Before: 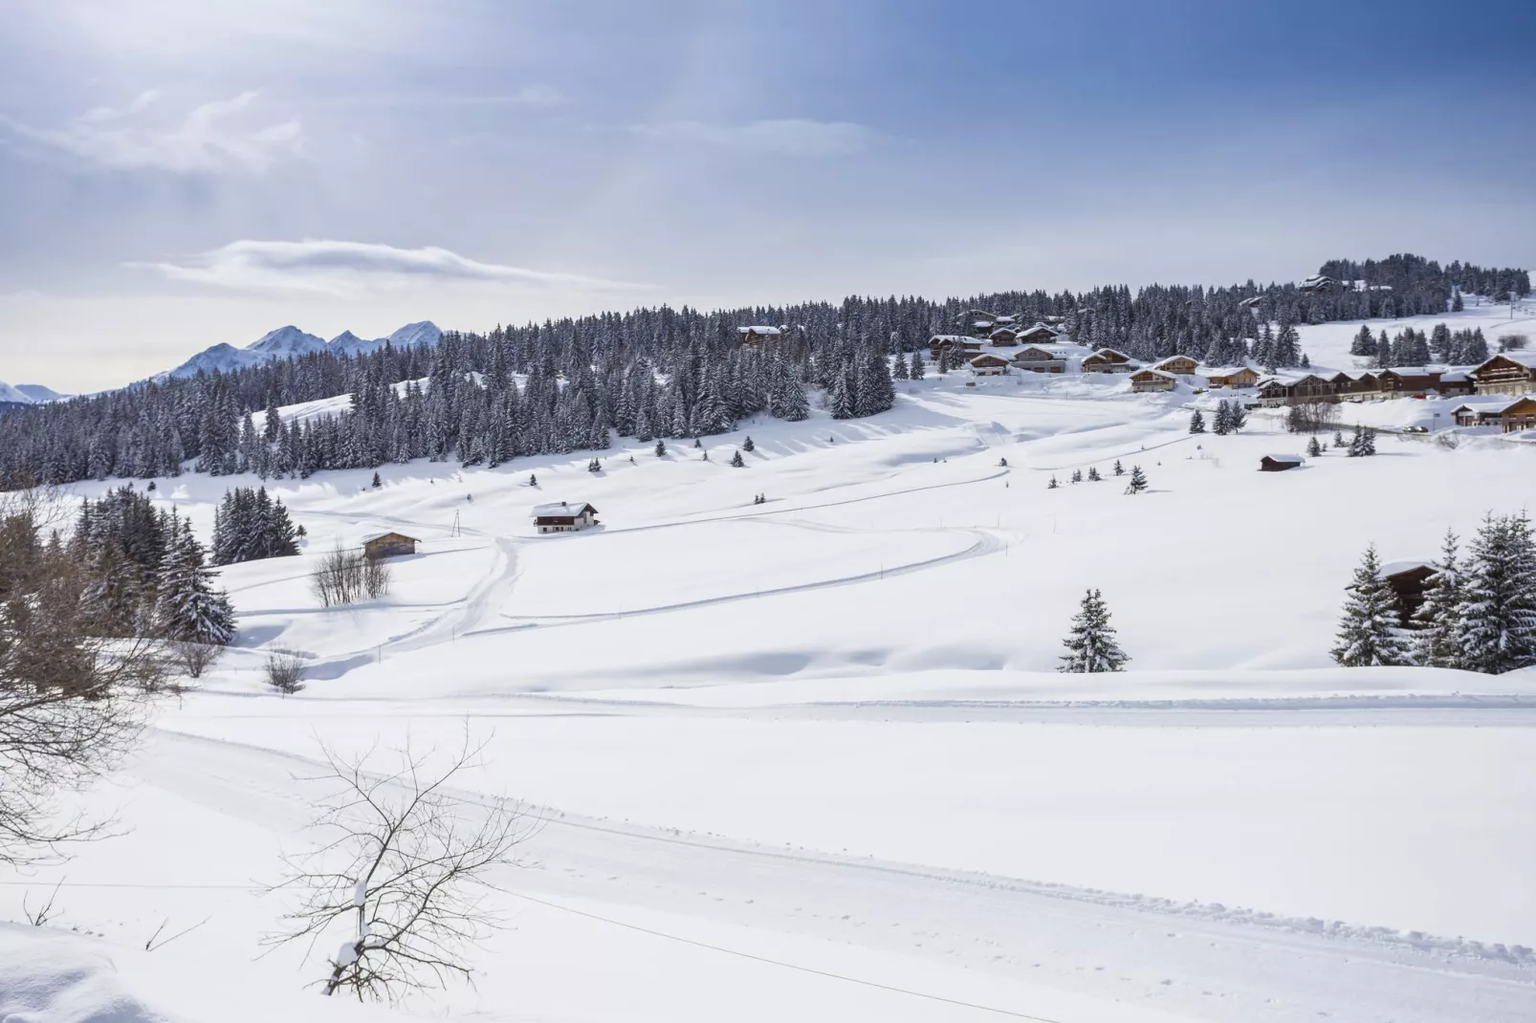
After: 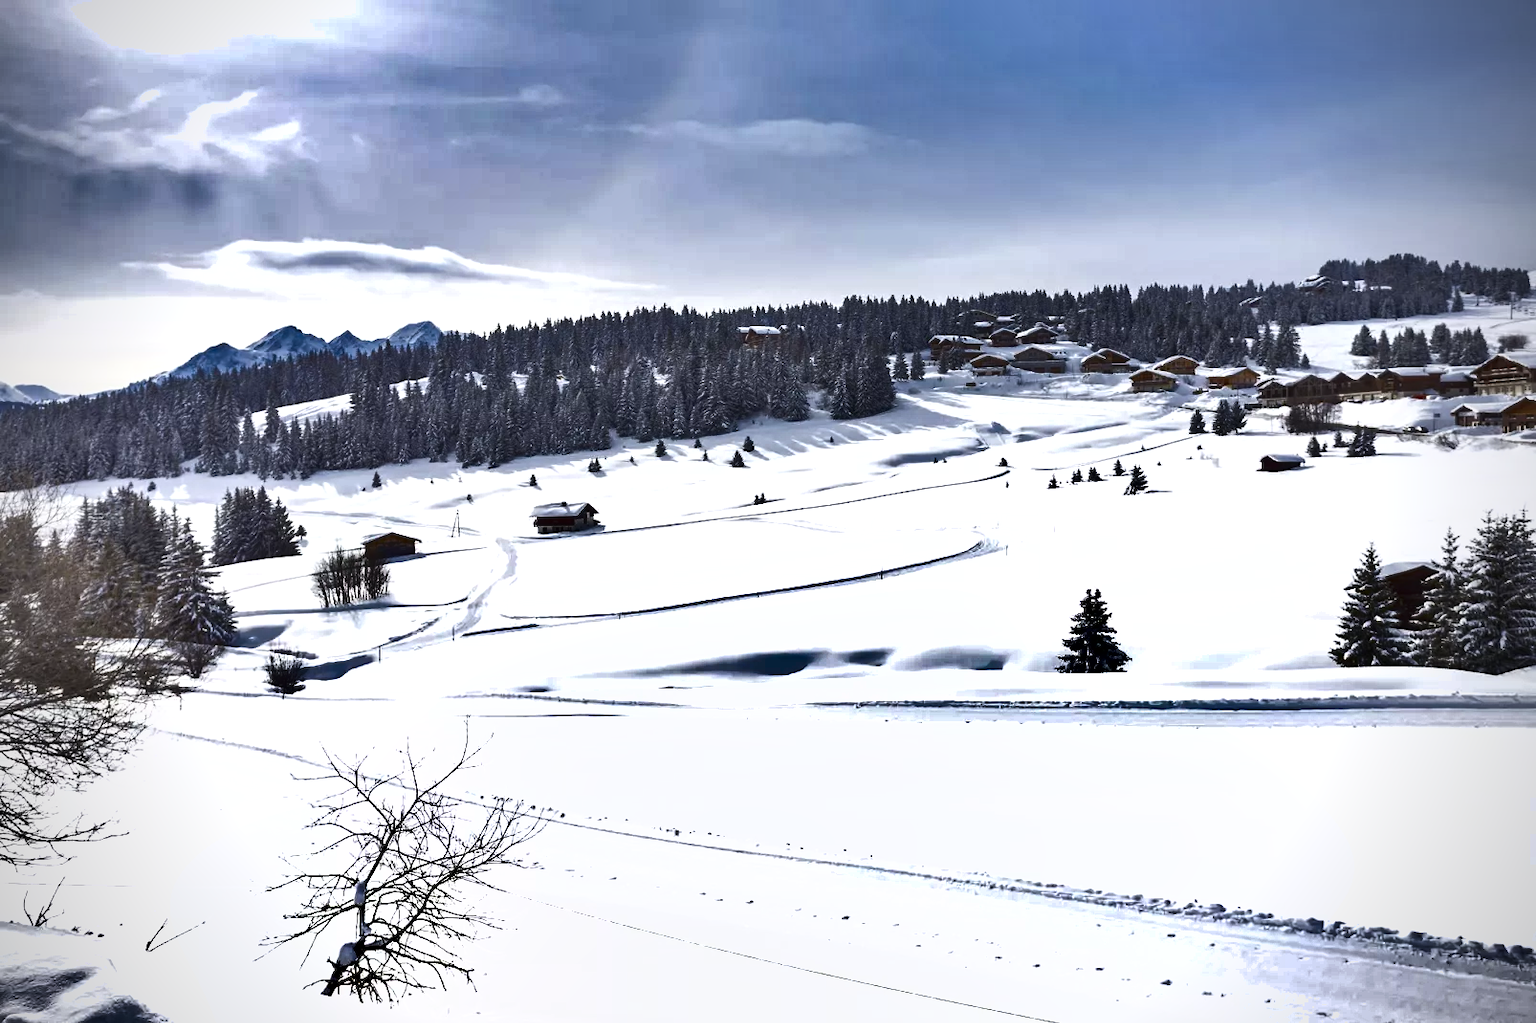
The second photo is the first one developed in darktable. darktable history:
vignetting: brightness -0.575
exposure: black level correction 0, exposure 0.499 EV, compensate exposure bias true, compensate highlight preservation false
shadows and highlights: shadows 24.17, highlights -80.09, soften with gaussian
